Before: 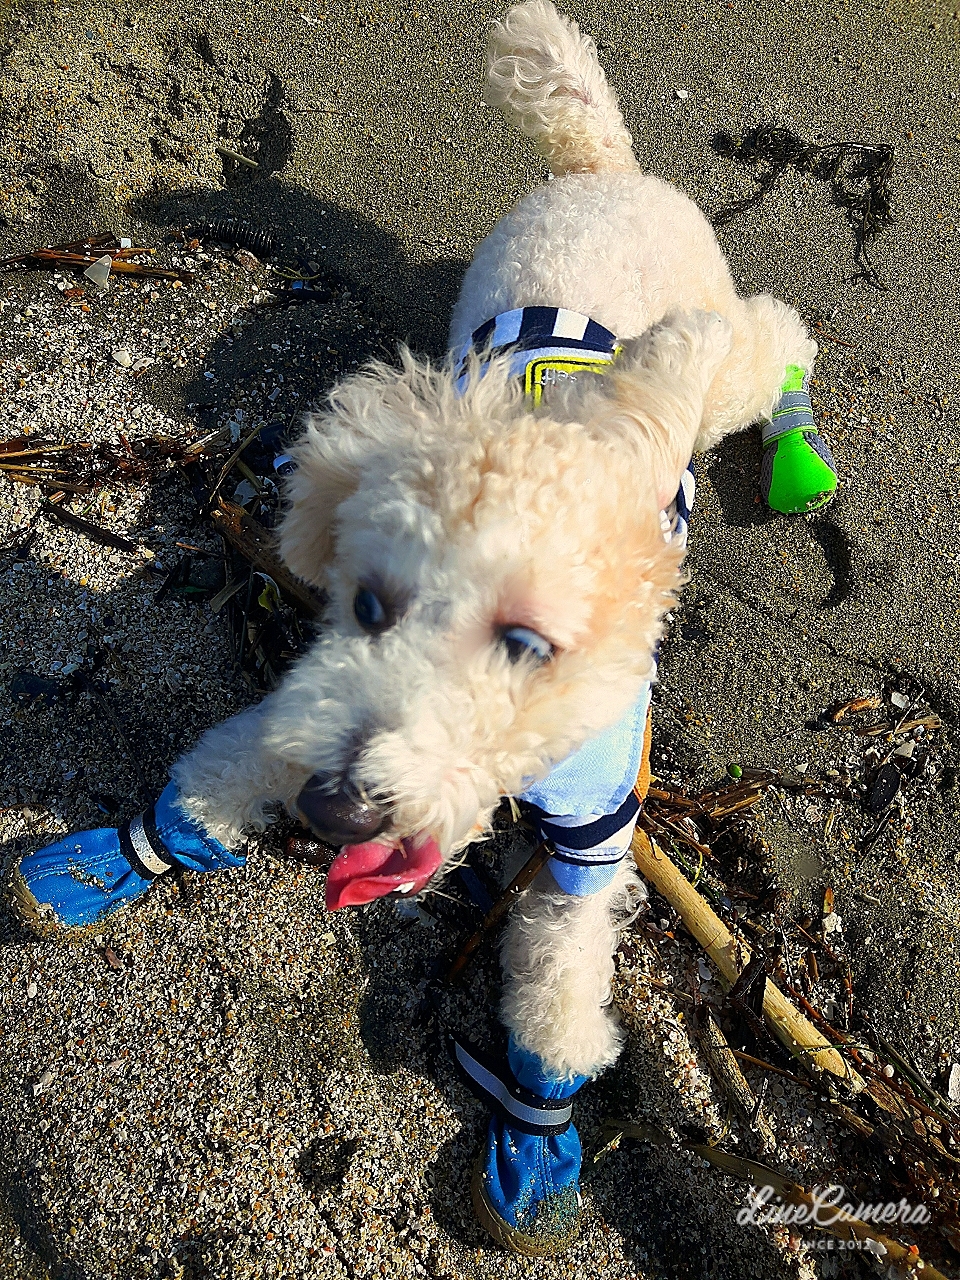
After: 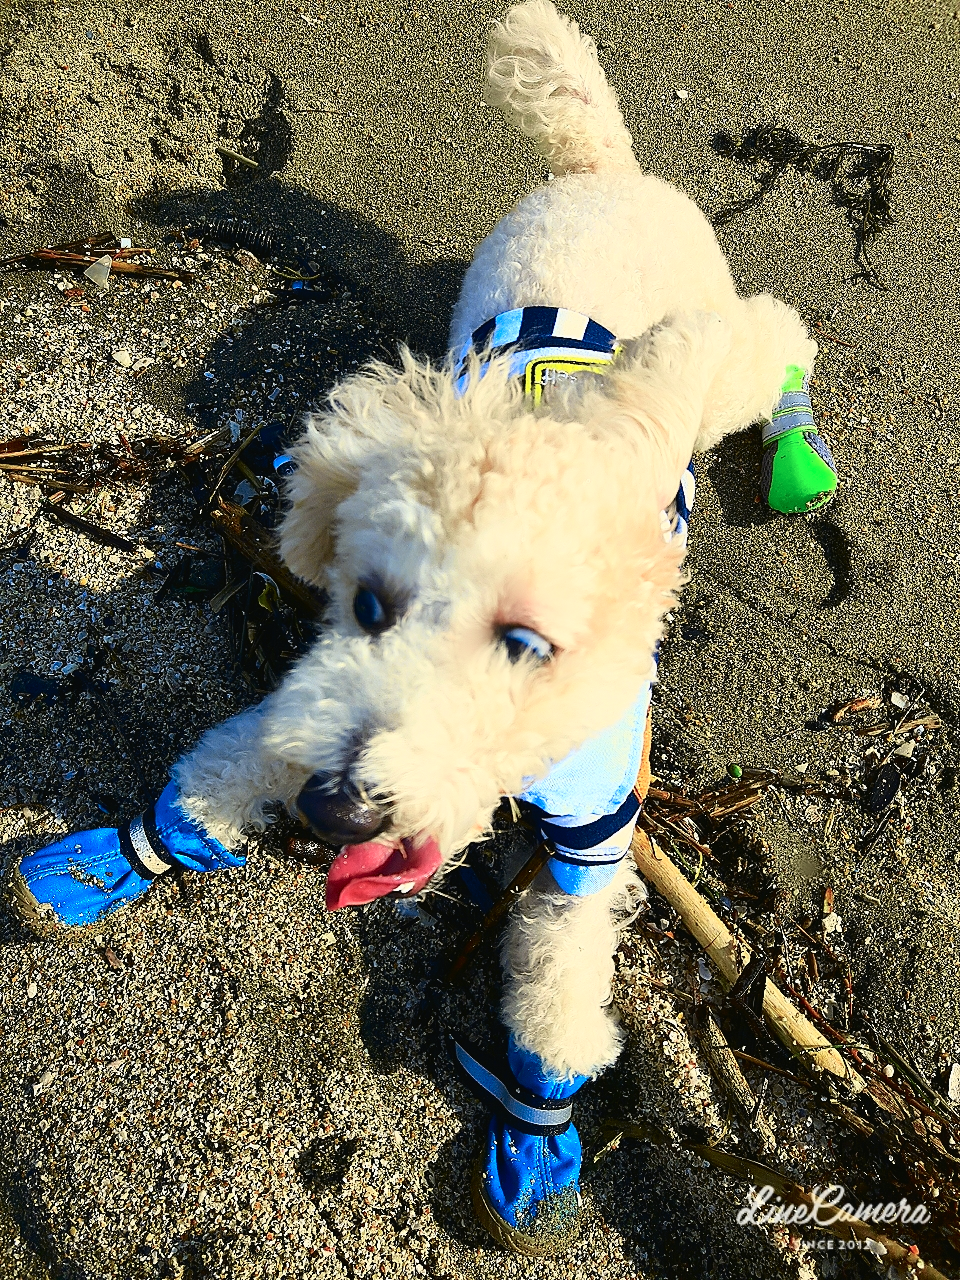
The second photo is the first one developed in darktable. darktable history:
color zones: curves: ch0 [(0.068, 0.464) (0.25, 0.5) (0.48, 0.508) (0.75, 0.536) (0.886, 0.476) (0.967, 0.456)]; ch1 [(0.066, 0.456) (0.25, 0.5) (0.616, 0.508) (0.746, 0.56) (0.934, 0.444)]
tone curve: curves: ch0 [(0, 0.023) (0.087, 0.065) (0.184, 0.168) (0.45, 0.54) (0.57, 0.683) (0.706, 0.841) (0.877, 0.948) (1, 0.984)]; ch1 [(0, 0) (0.388, 0.369) (0.447, 0.447) (0.505, 0.5) (0.534, 0.528) (0.57, 0.571) (0.592, 0.602) (0.644, 0.663) (1, 1)]; ch2 [(0, 0) (0.314, 0.223) (0.427, 0.405) (0.492, 0.496) (0.524, 0.547) (0.534, 0.57) (0.583, 0.605) (0.673, 0.667) (1, 1)], color space Lab, independent channels, preserve colors none
